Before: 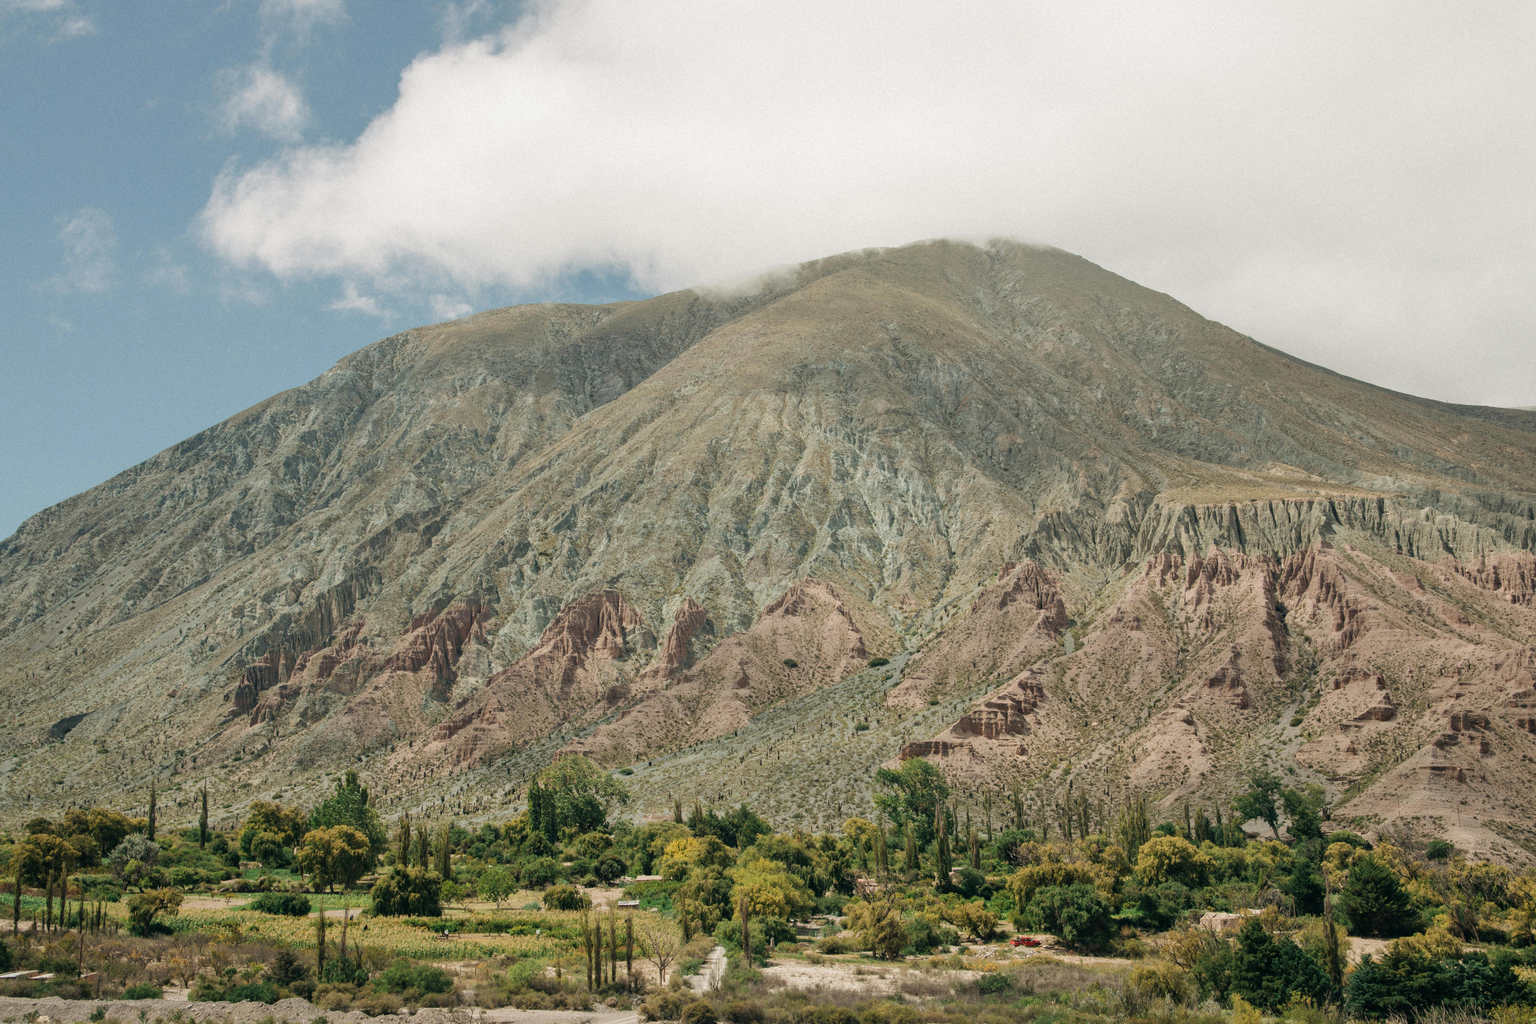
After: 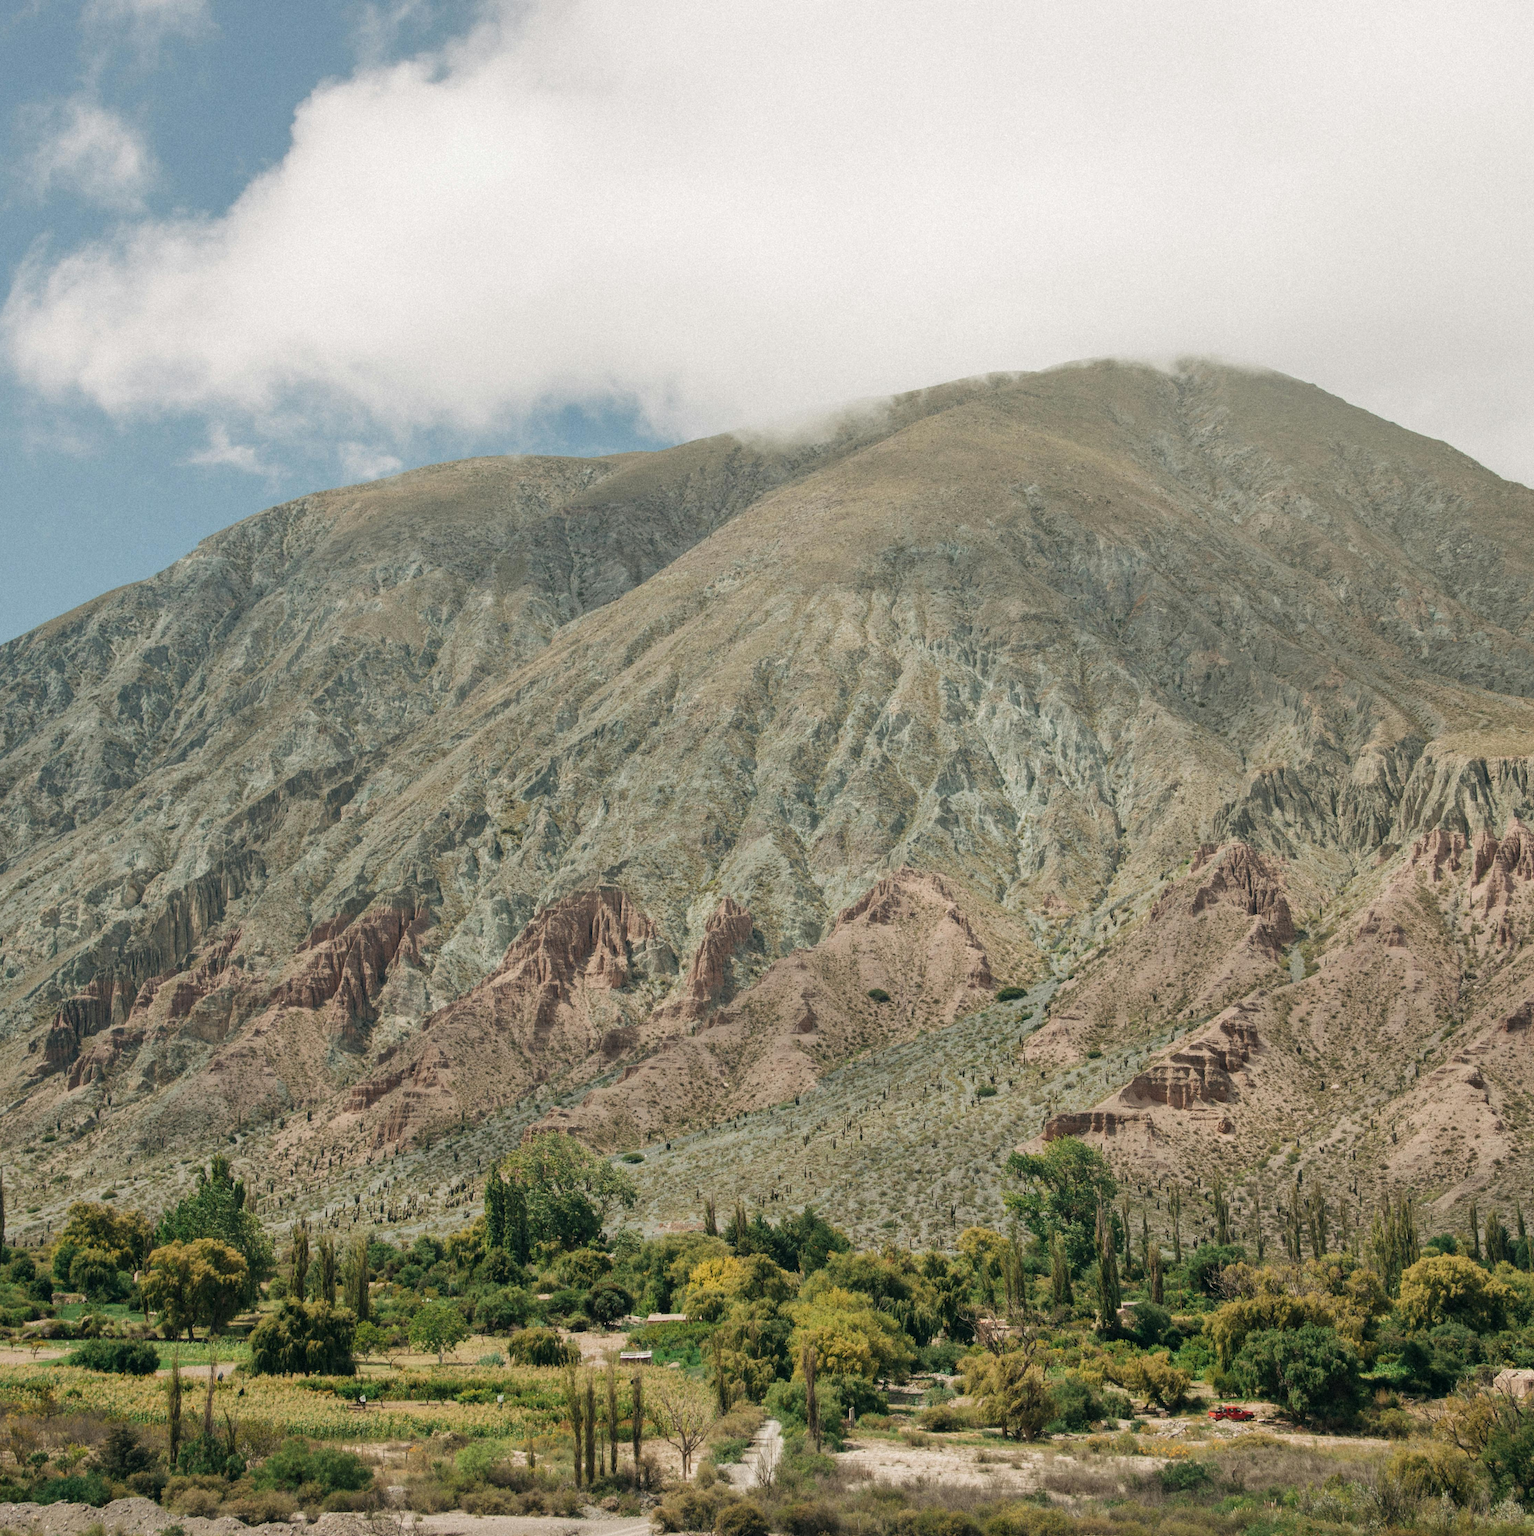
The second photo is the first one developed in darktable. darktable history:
crop and rotate: left 13.344%, right 20.062%
